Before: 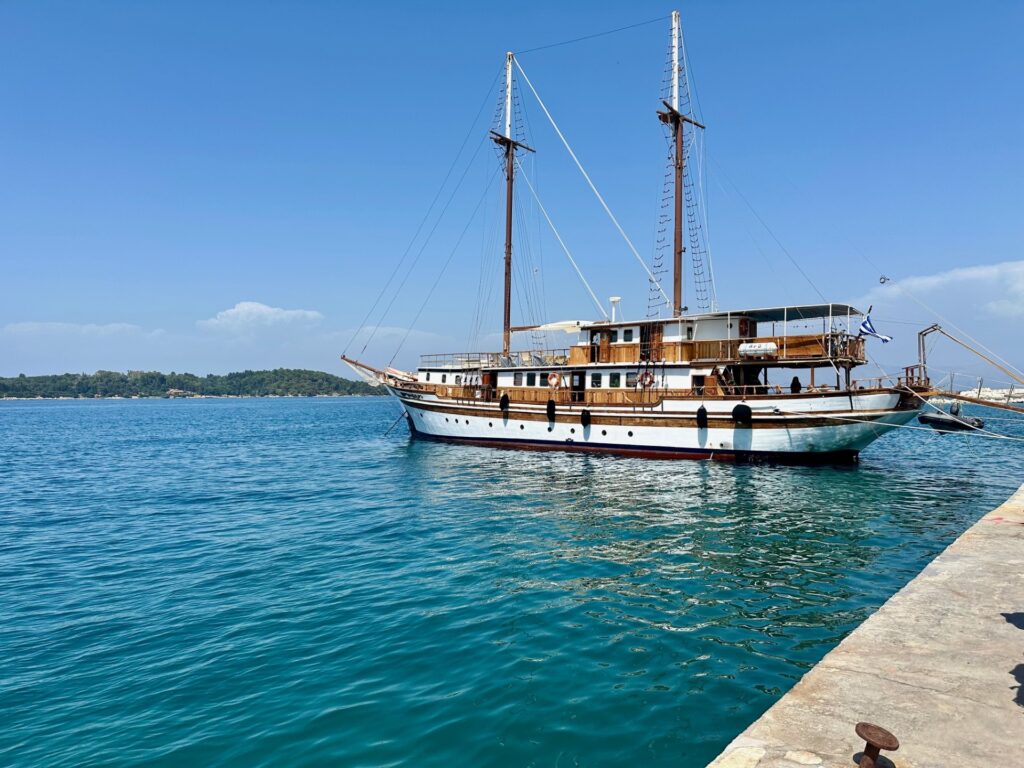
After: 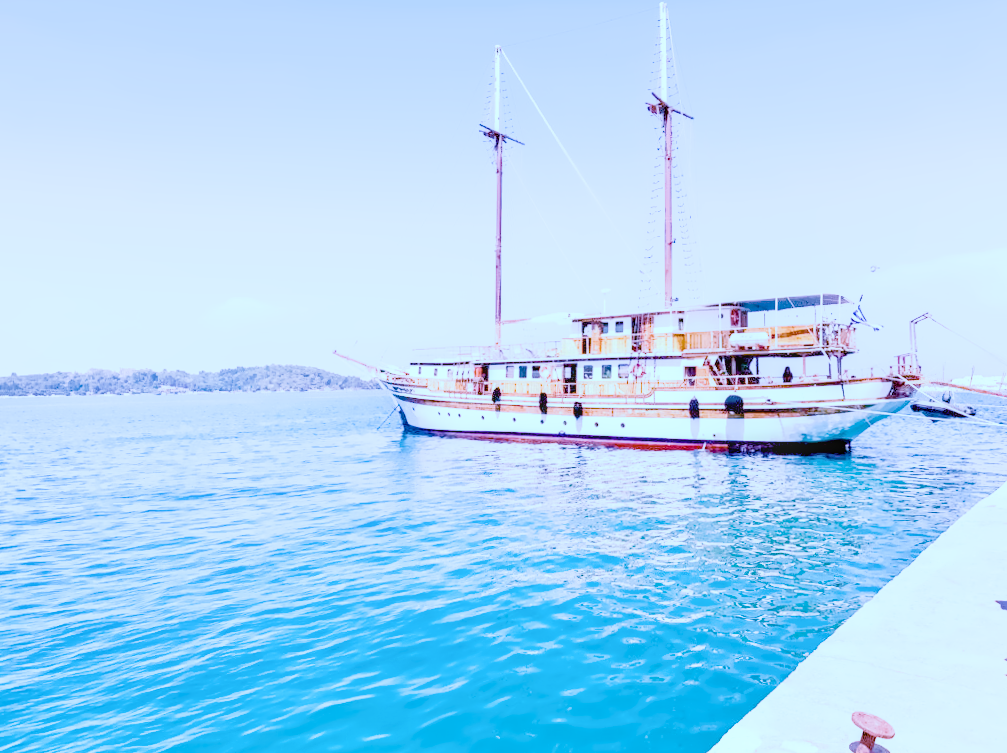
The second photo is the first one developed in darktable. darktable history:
local contrast: on, module defaults
color calibration: illuminant as shot in camera, x 0.358, y 0.373, temperature 4628.91 K
color balance: mode lift, gamma, gain (sRGB), lift [0.997, 0.979, 1.021, 1.011], gamma [1, 1.084, 0.916, 0.998], gain [1, 0.87, 1.13, 1.101], contrast 4.55%, contrast fulcrum 38.24%, output saturation 104.09%
denoise (profiled): preserve shadows 1.52, scattering 0.002, a [-1, 0, 0], compensate highlight preservation false
exposure: black level correction 0, exposure 0.7 EV, compensate exposure bias true, compensate highlight preservation false
haze removal: compatibility mode true, adaptive false
highlight reconstruction: method reconstruct in LCh
hot pixels: on, module defaults
lens correction: scale 1, crop 1, focal 16, aperture 5.6, distance 1000, camera "Canon EOS RP", lens "Canon RF 16mm F2.8 STM"
shadows and highlights: shadows 0, highlights 40
white balance: red 2.229, blue 1.46
tone equalizer: -8 EV 0.25 EV, -7 EV 0.417 EV, -6 EV 0.417 EV, -5 EV 0.25 EV, -3 EV -0.25 EV, -2 EV -0.417 EV, -1 EV -0.417 EV, +0 EV -0.25 EV, edges refinement/feathering 500, mask exposure compensation -1.57 EV, preserve details guided filter
velvia: on, module defaults
filmic rgb "scene-referred default": black relative exposure -7.15 EV, white relative exposure 5.36 EV, hardness 3.02
rotate and perspective: rotation -0.66°, automatic cropping original format, crop left 0.012, crop right 0.988, crop top 0.017, crop bottom 0.983
color balance rgb: shadows lift › luminance -7.7%, shadows lift › chroma 2.13%, shadows lift › hue 200.79°, power › luminance -7.77%, power › chroma 2.27%, power › hue 220.69°, highlights gain › luminance 15.15%, highlights gain › chroma 4%, highlights gain › hue 209.35°, global offset › luminance -0.21%, global offset › chroma 0.27%, perceptual saturation grading › global saturation 24.42%, perceptual saturation grading › highlights -24.42%, perceptual saturation grading › mid-tones 24.42%, perceptual saturation grading › shadows 40%, perceptual brilliance grading › global brilliance -5%, perceptual brilliance grading › highlights 24.42%, perceptual brilliance grading › mid-tones 7%, perceptual brilliance grading › shadows -5%
